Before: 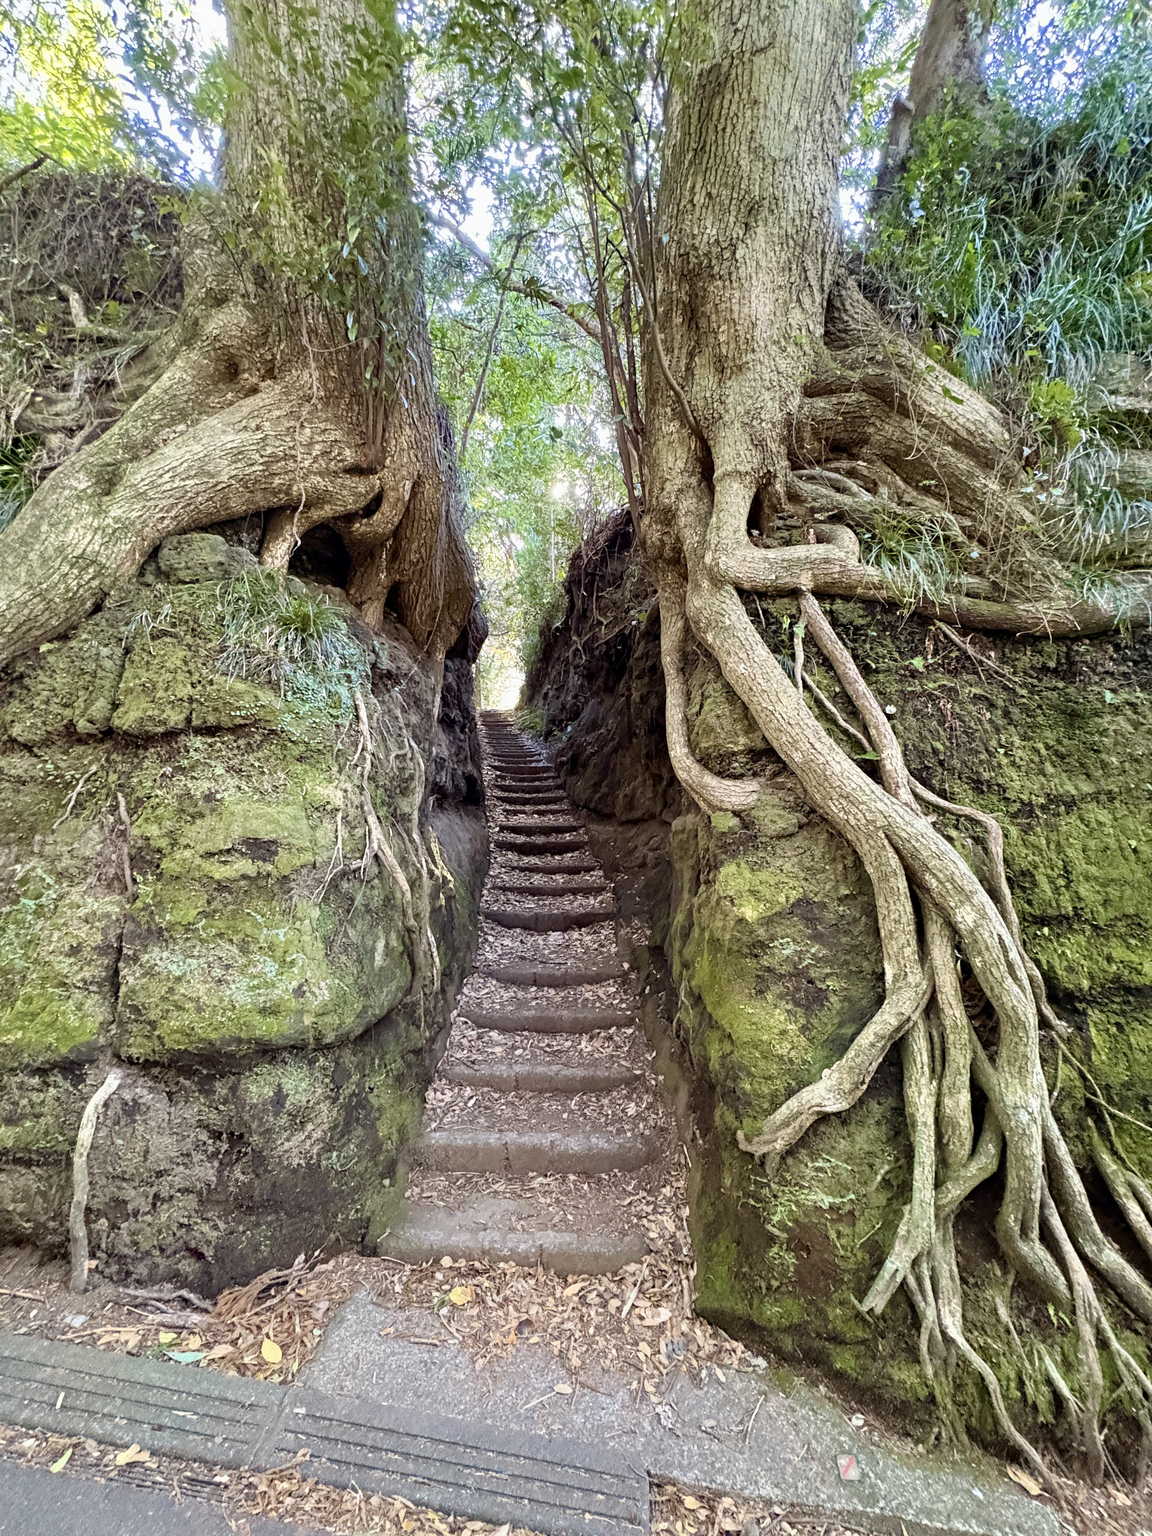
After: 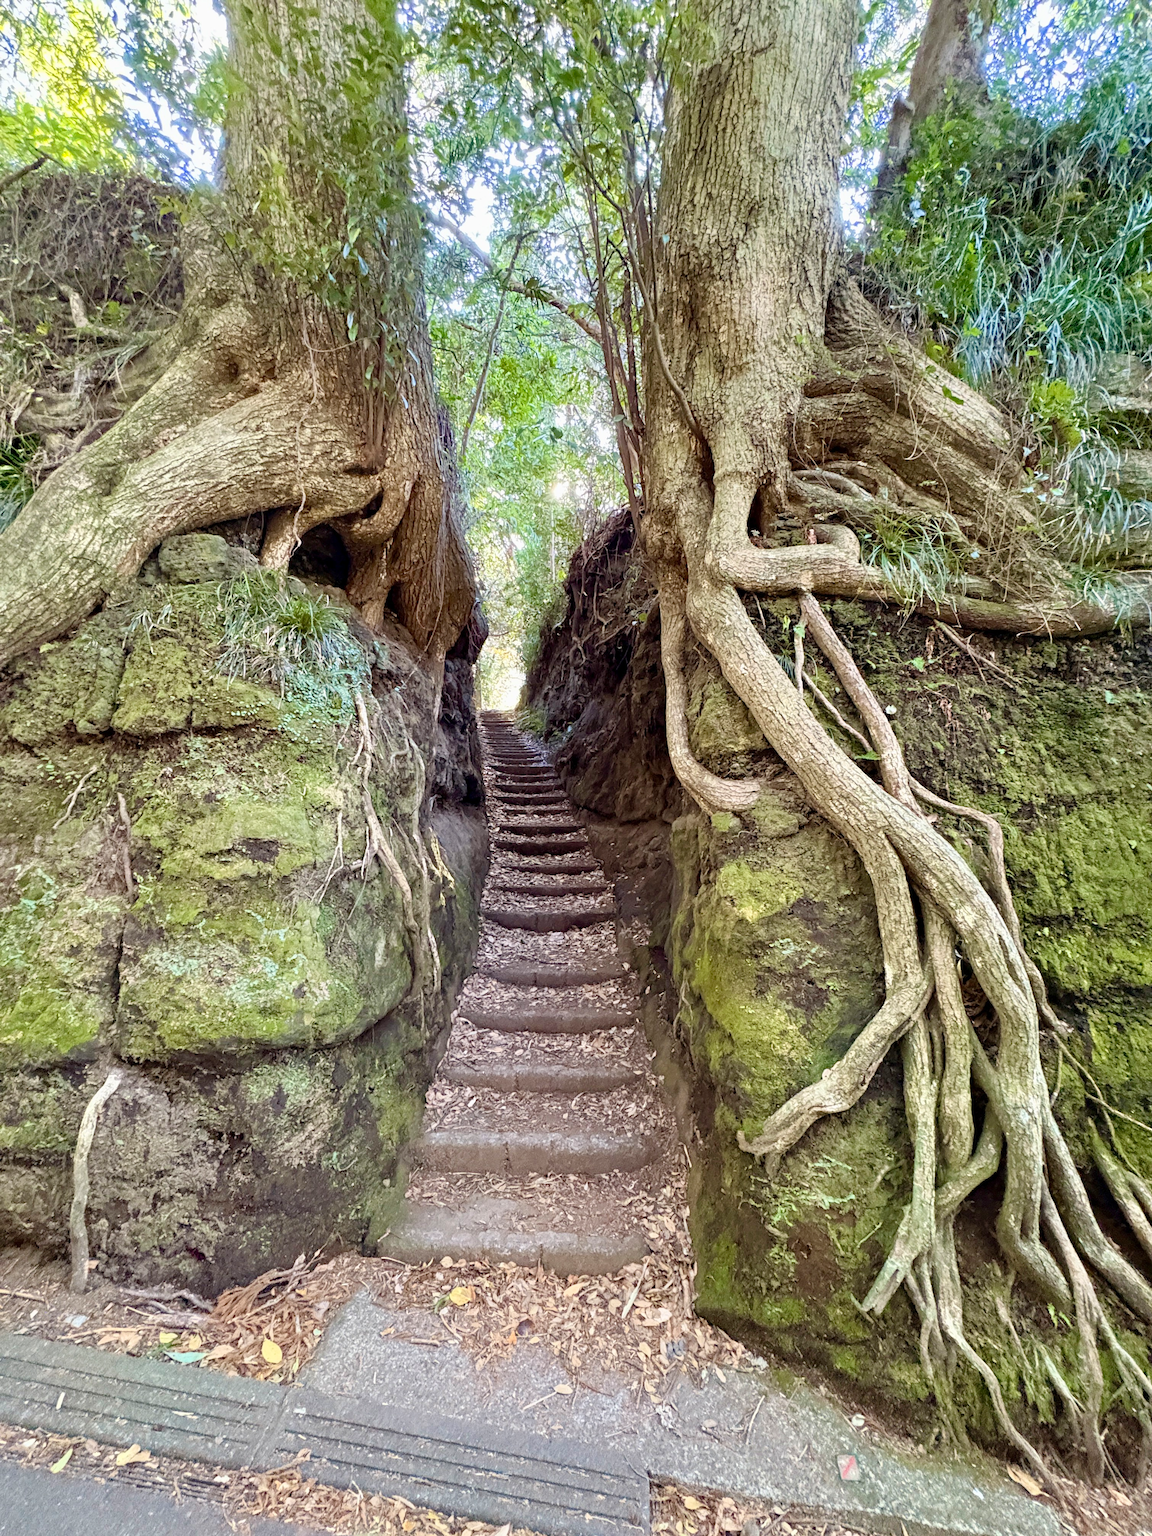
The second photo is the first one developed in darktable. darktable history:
levels: levels [0, 0.478, 1]
